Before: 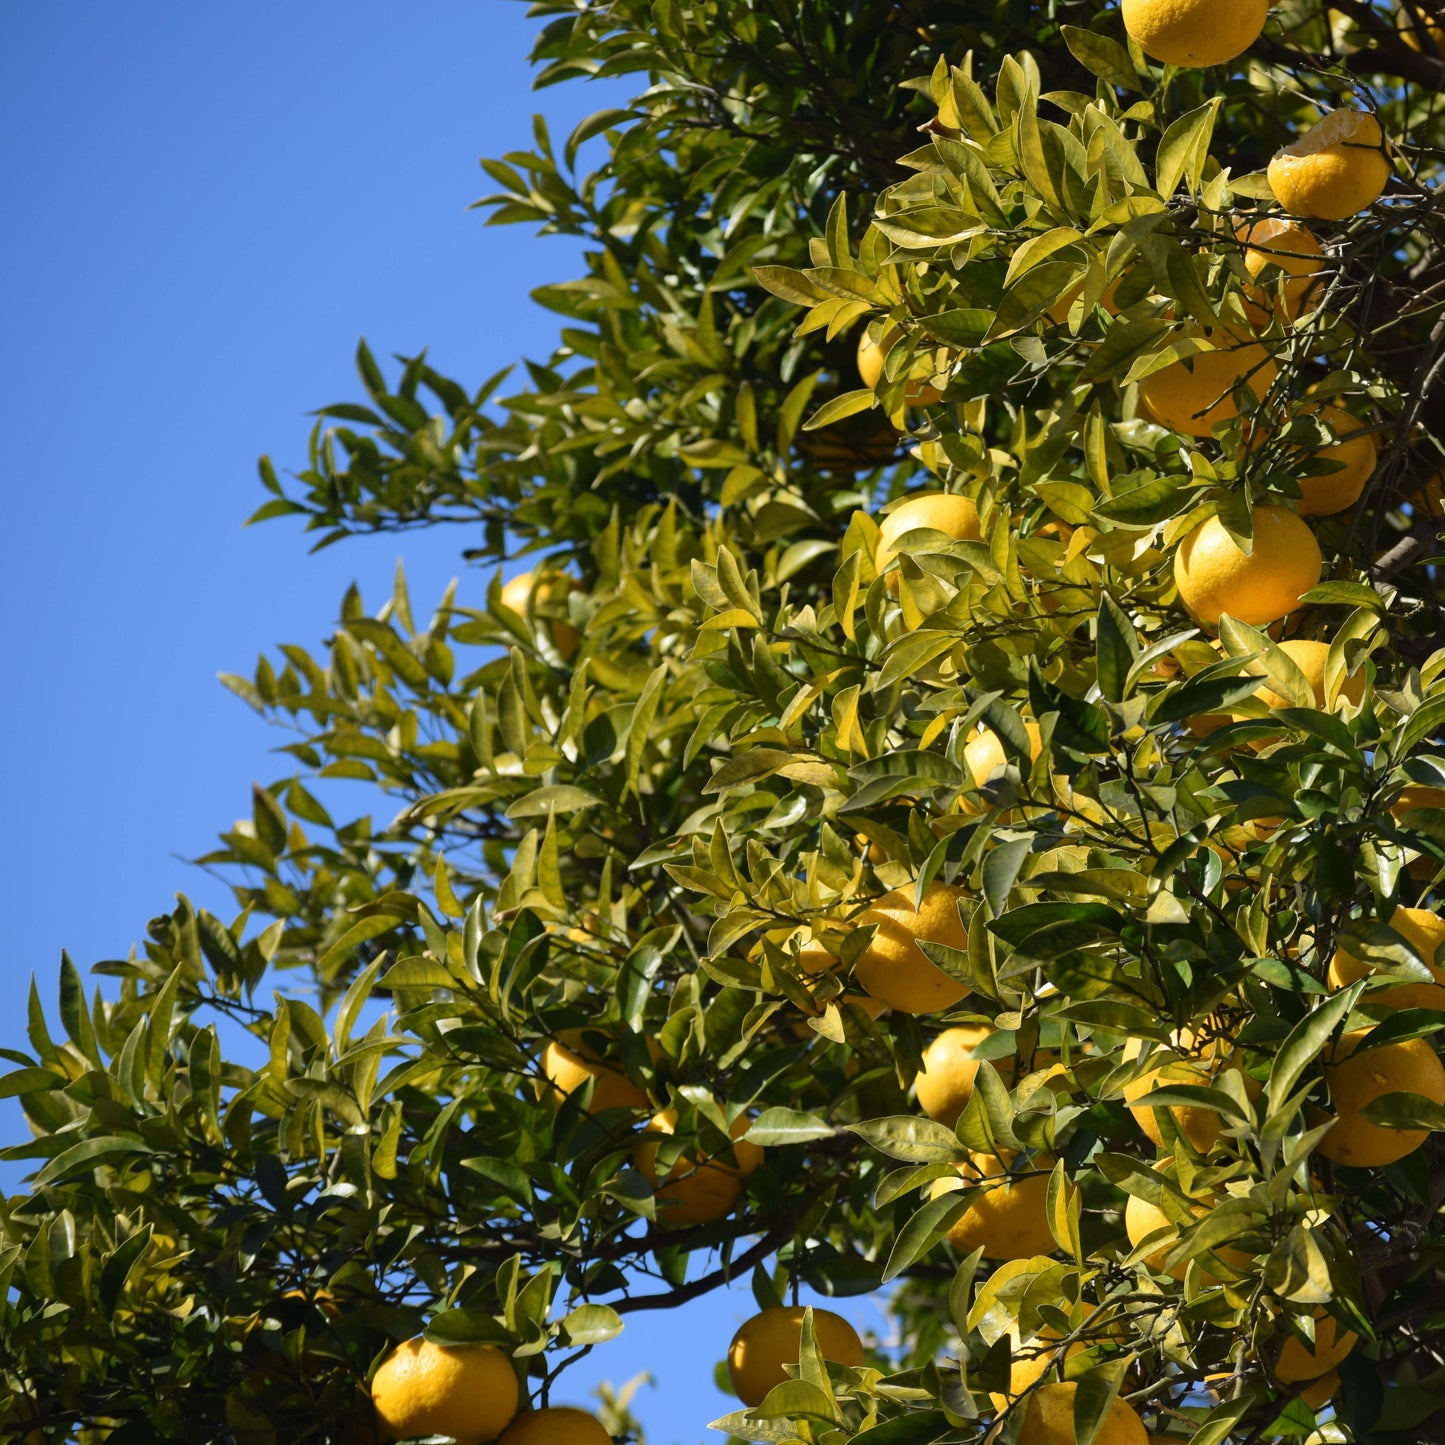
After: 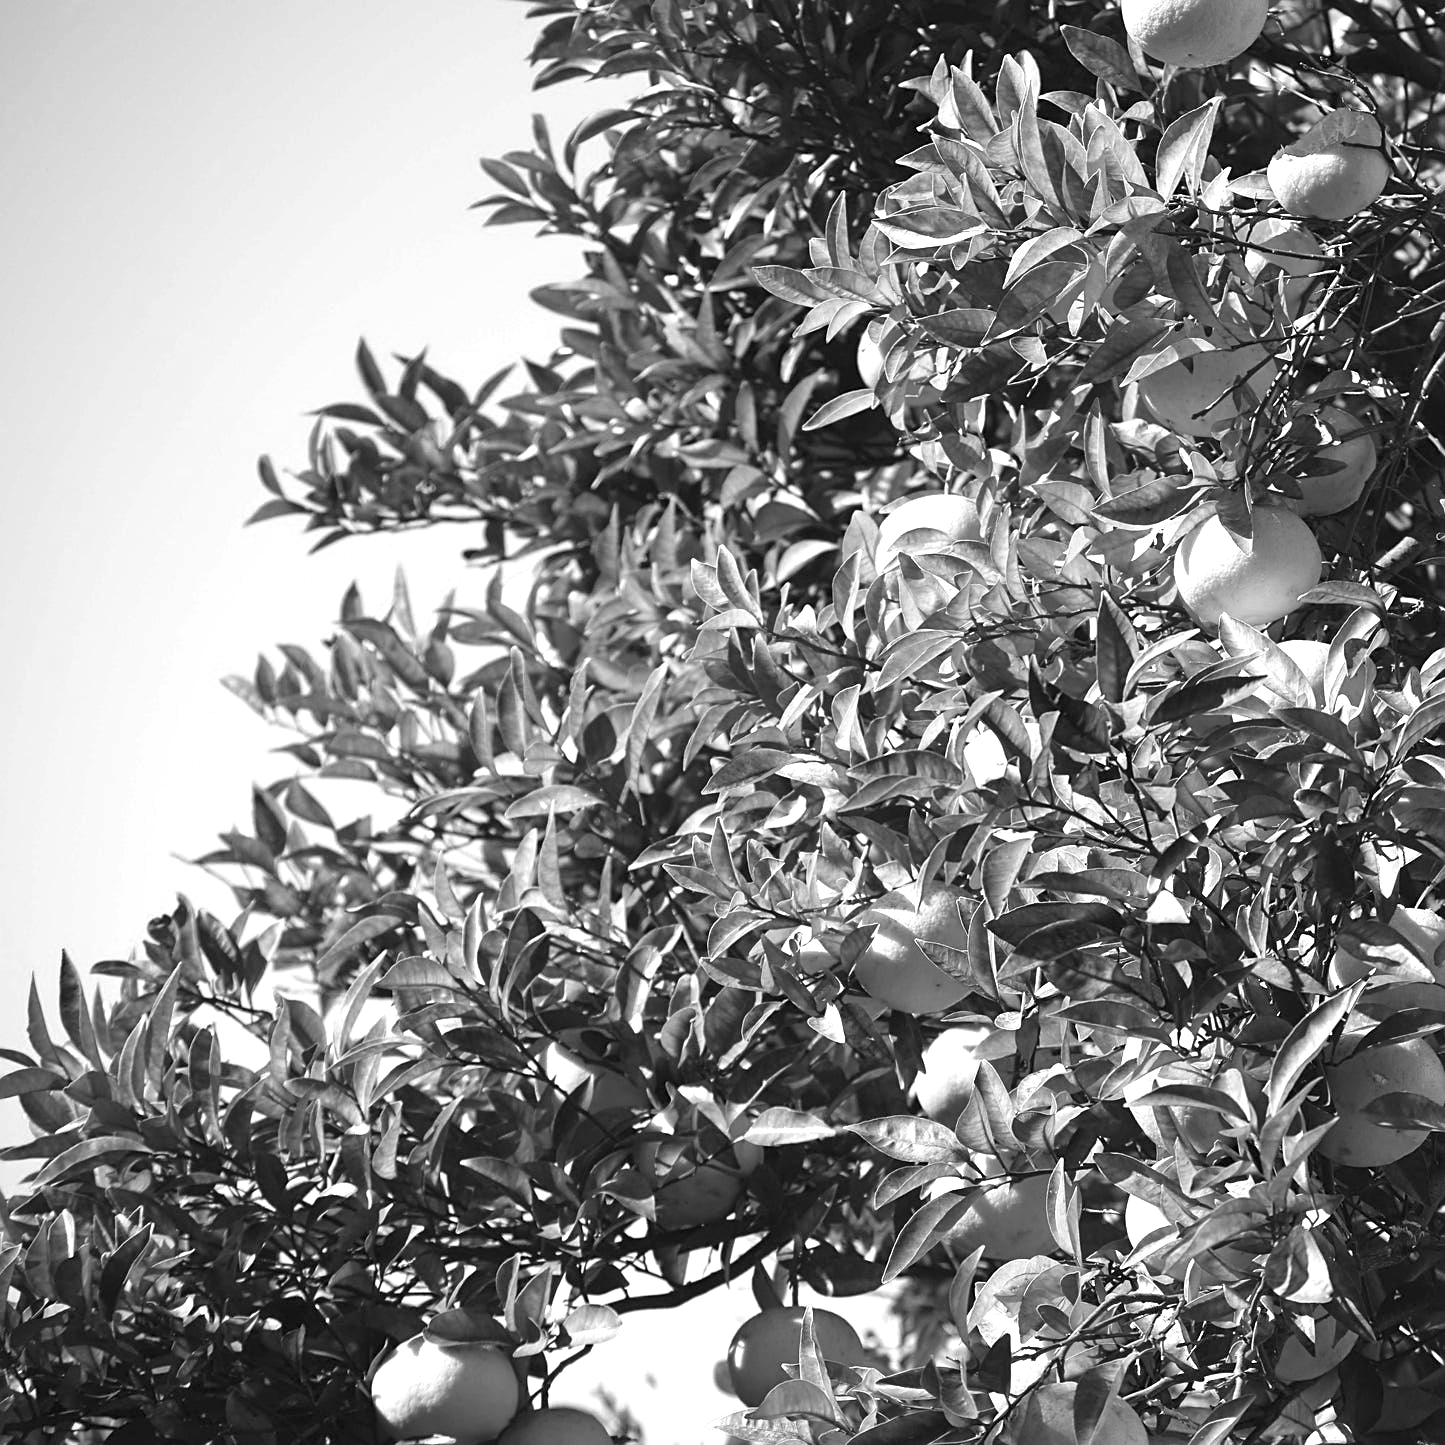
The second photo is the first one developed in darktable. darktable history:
color calibration: output gray [0.267, 0.423, 0.261, 0], illuminant Planckian (black body), x 0.378, y 0.374, temperature 4036.75 K
exposure: black level correction 0, exposure 1.199 EV, compensate highlight preservation false
tone equalizer: smoothing diameter 24.94%, edges refinement/feathering 6.98, preserve details guided filter
sharpen: on, module defaults
